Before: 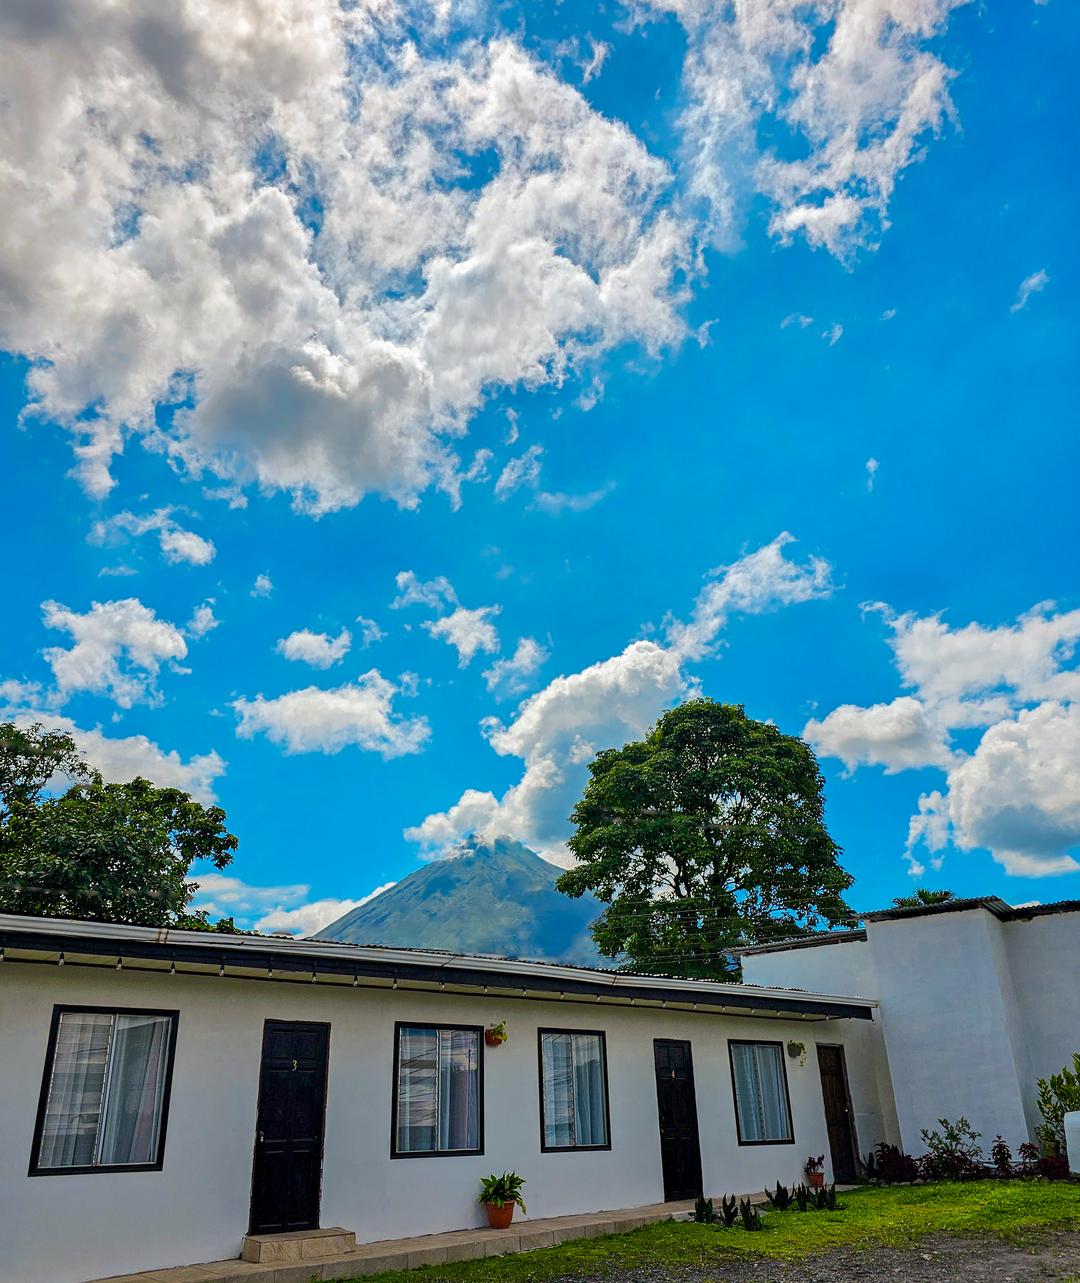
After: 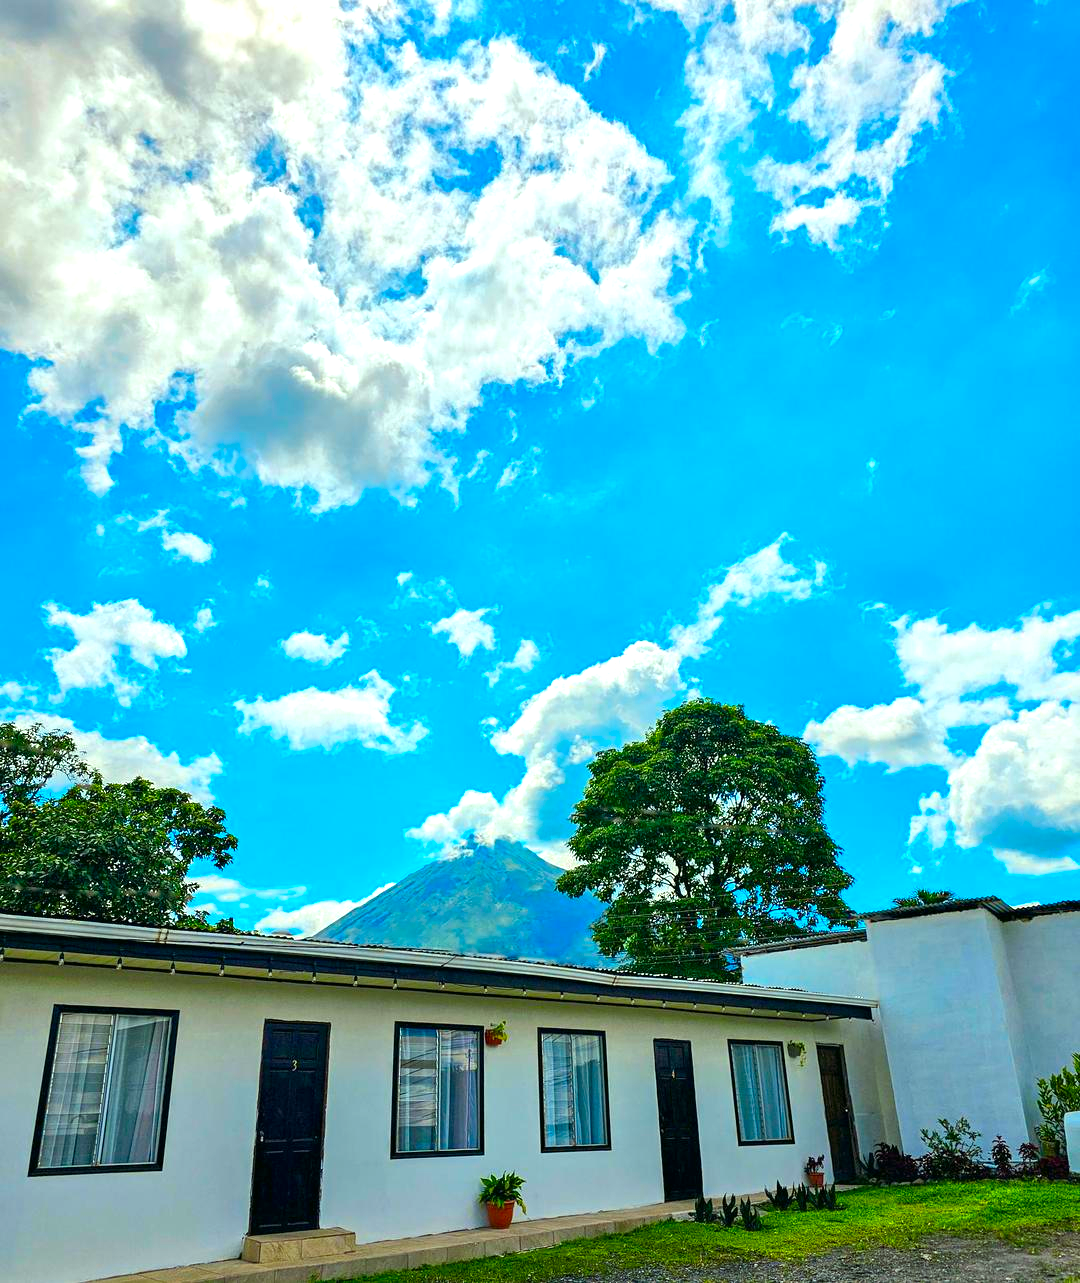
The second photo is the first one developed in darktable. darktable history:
color correction: highlights a* -7.33, highlights b* 1.26, shadows a* -3.55, saturation 1.4
exposure: exposure 0.74 EV, compensate highlight preservation false
